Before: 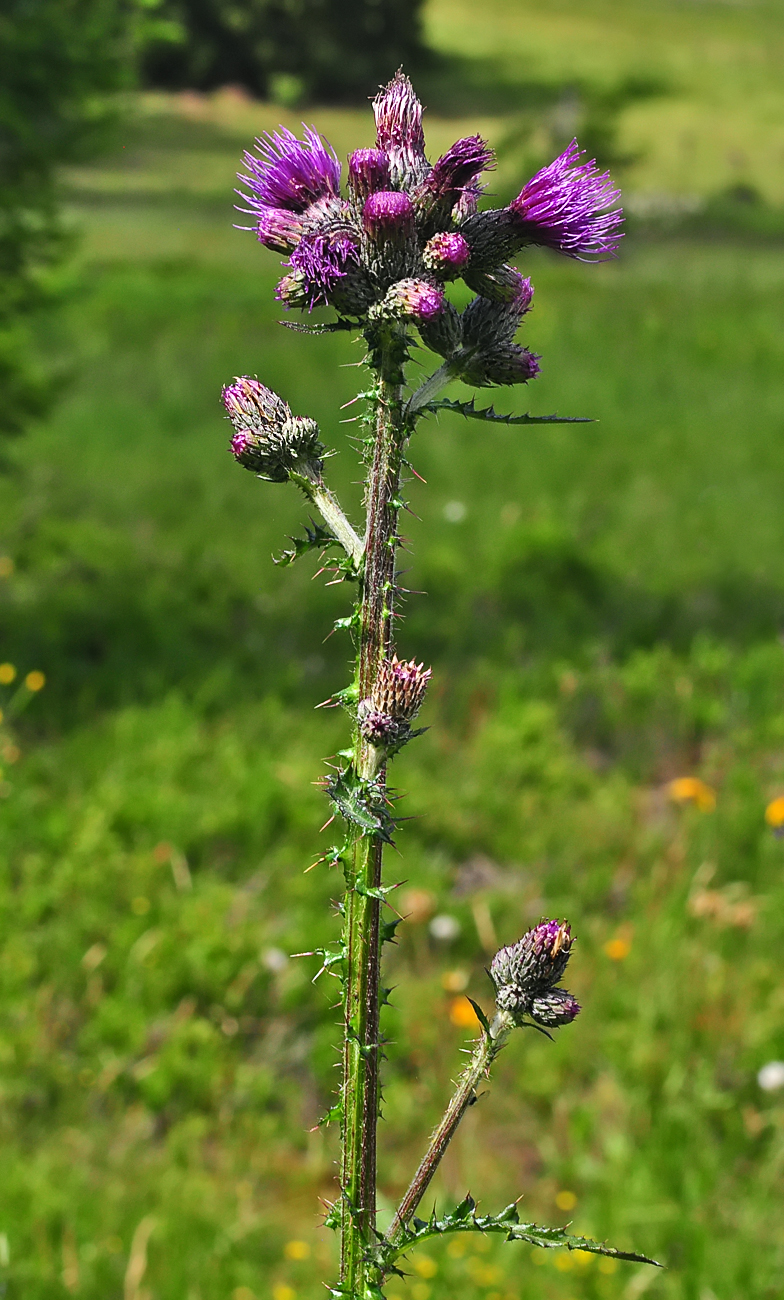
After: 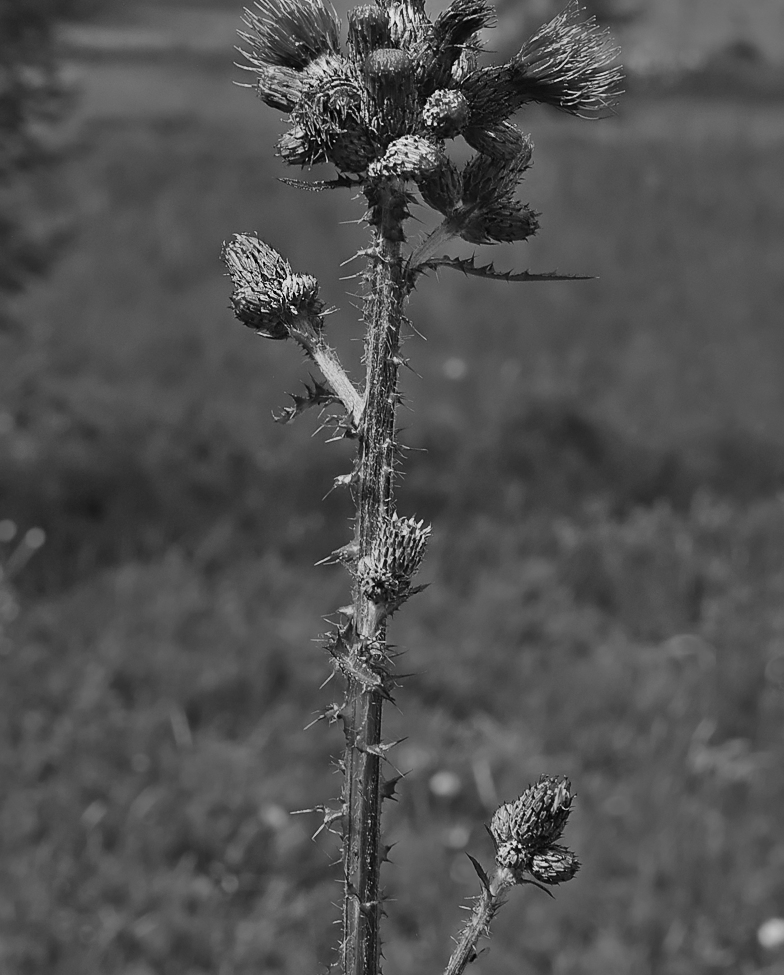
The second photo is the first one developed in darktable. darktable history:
color correction: highlights a* 10.44, highlights b* 30.04, shadows a* 2.73, shadows b* 17.51, saturation 1.72
monochrome: size 1
crop: top 11.038%, bottom 13.962%
